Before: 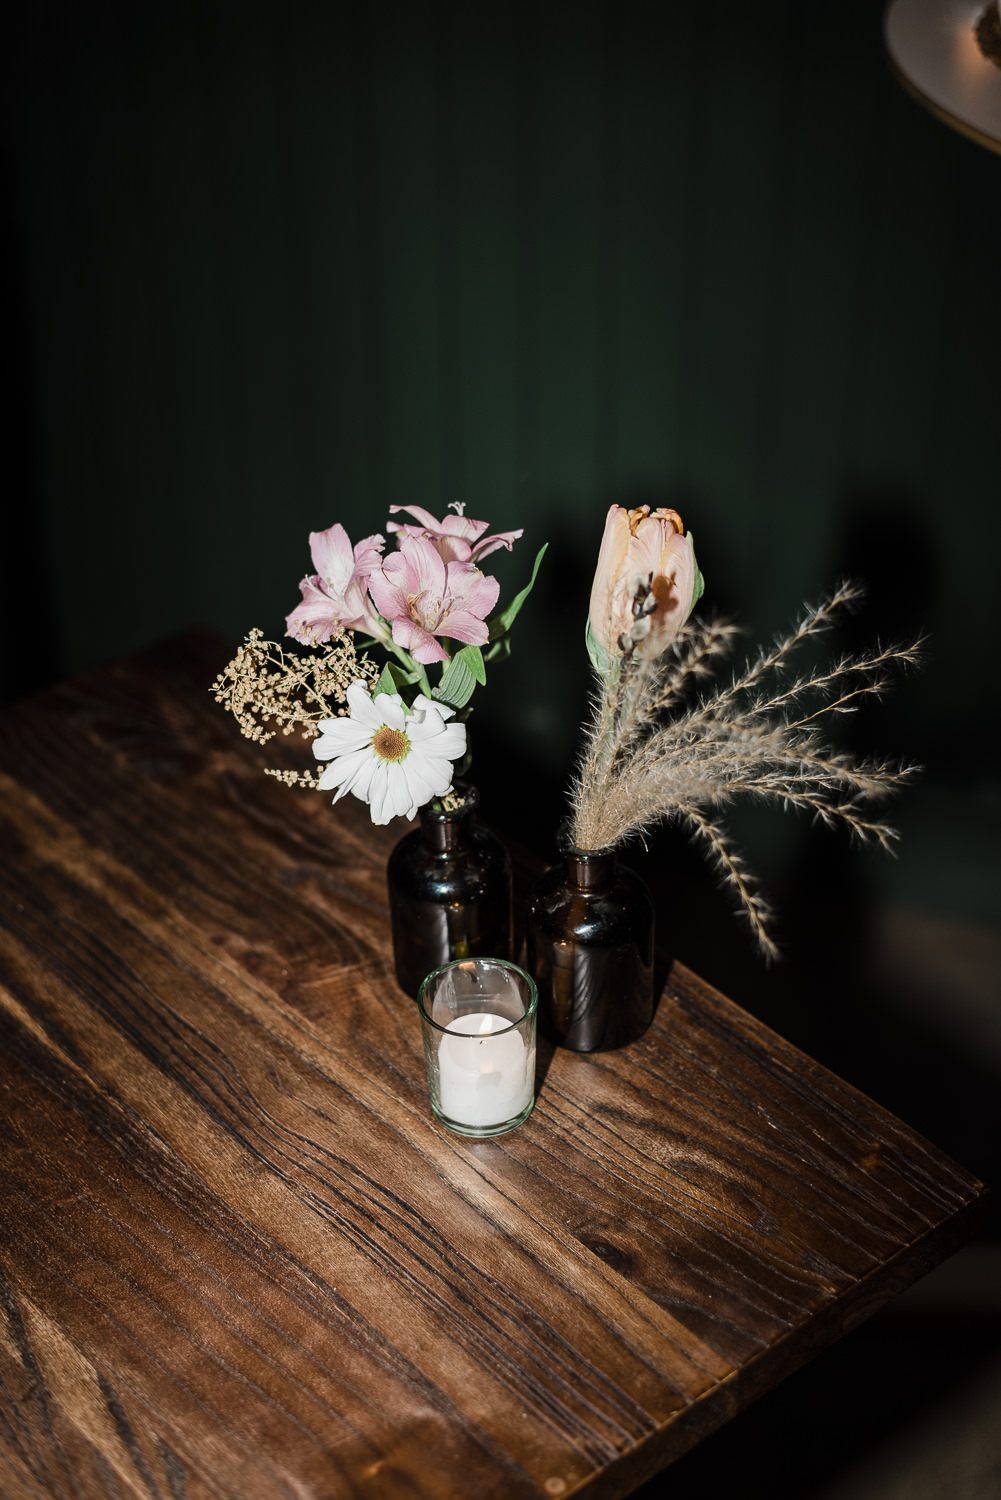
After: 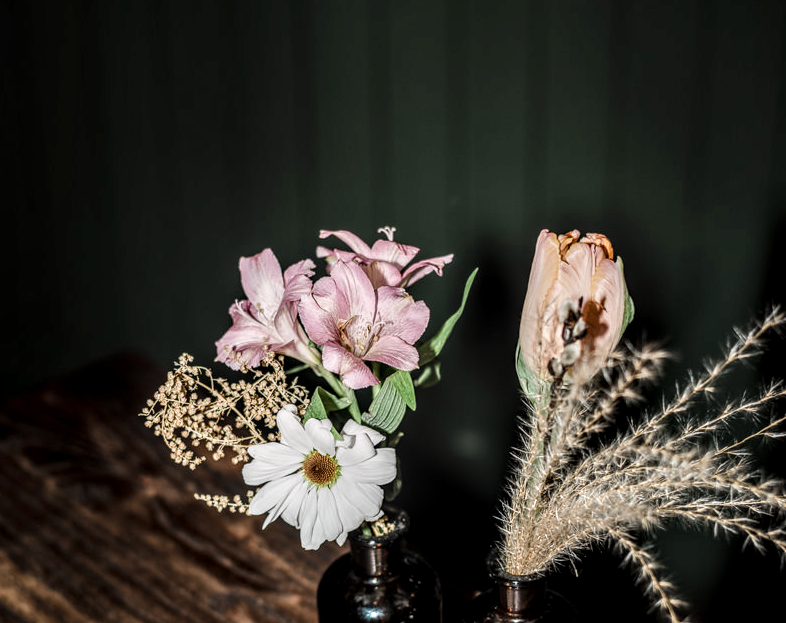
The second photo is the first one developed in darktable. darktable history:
local contrast: highlights 12%, shadows 38%, detail 183%, midtone range 0.471
crop: left 7.036%, top 18.398%, right 14.379%, bottom 40.043%
graduated density: density 0.38 EV, hardness 21%, rotation -6.11°, saturation 32%
